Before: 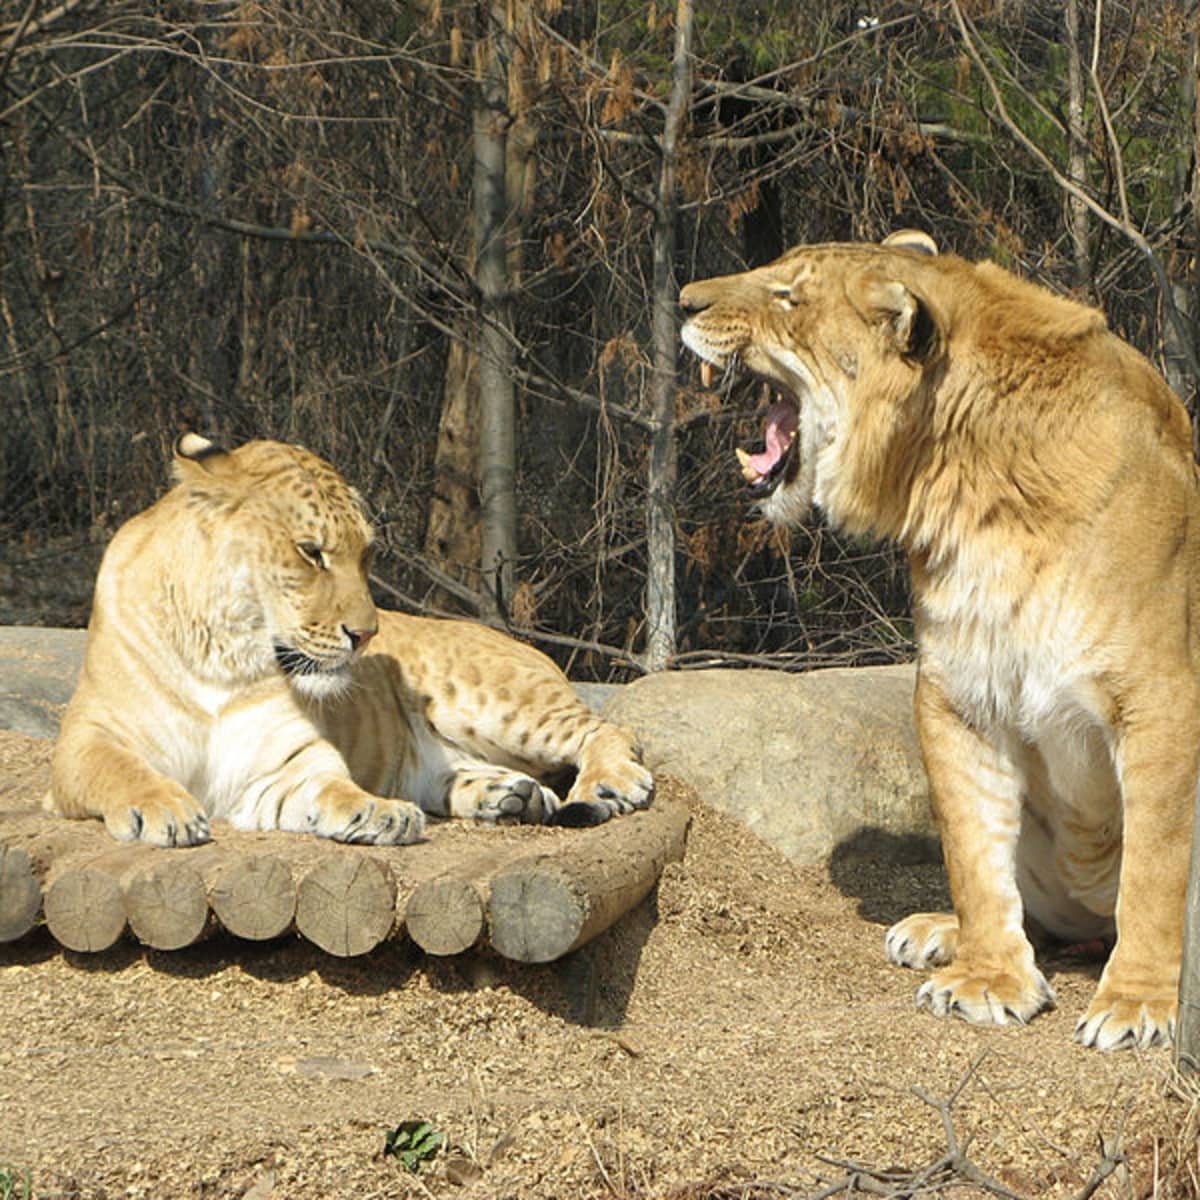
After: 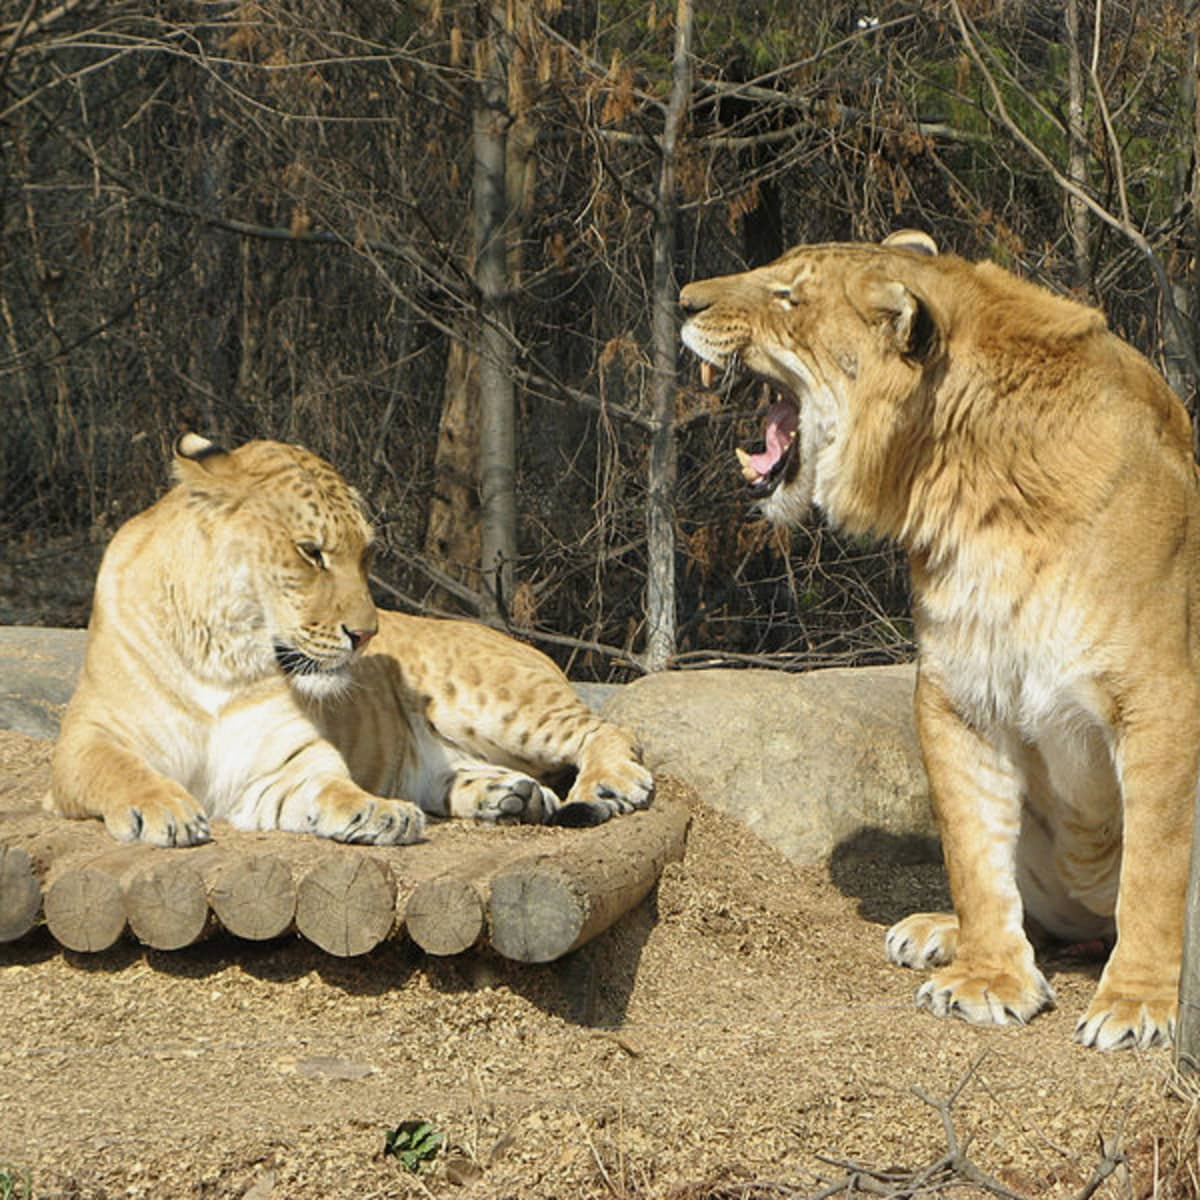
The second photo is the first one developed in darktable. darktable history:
exposure: exposure -0.158 EV, compensate highlight preservation false
